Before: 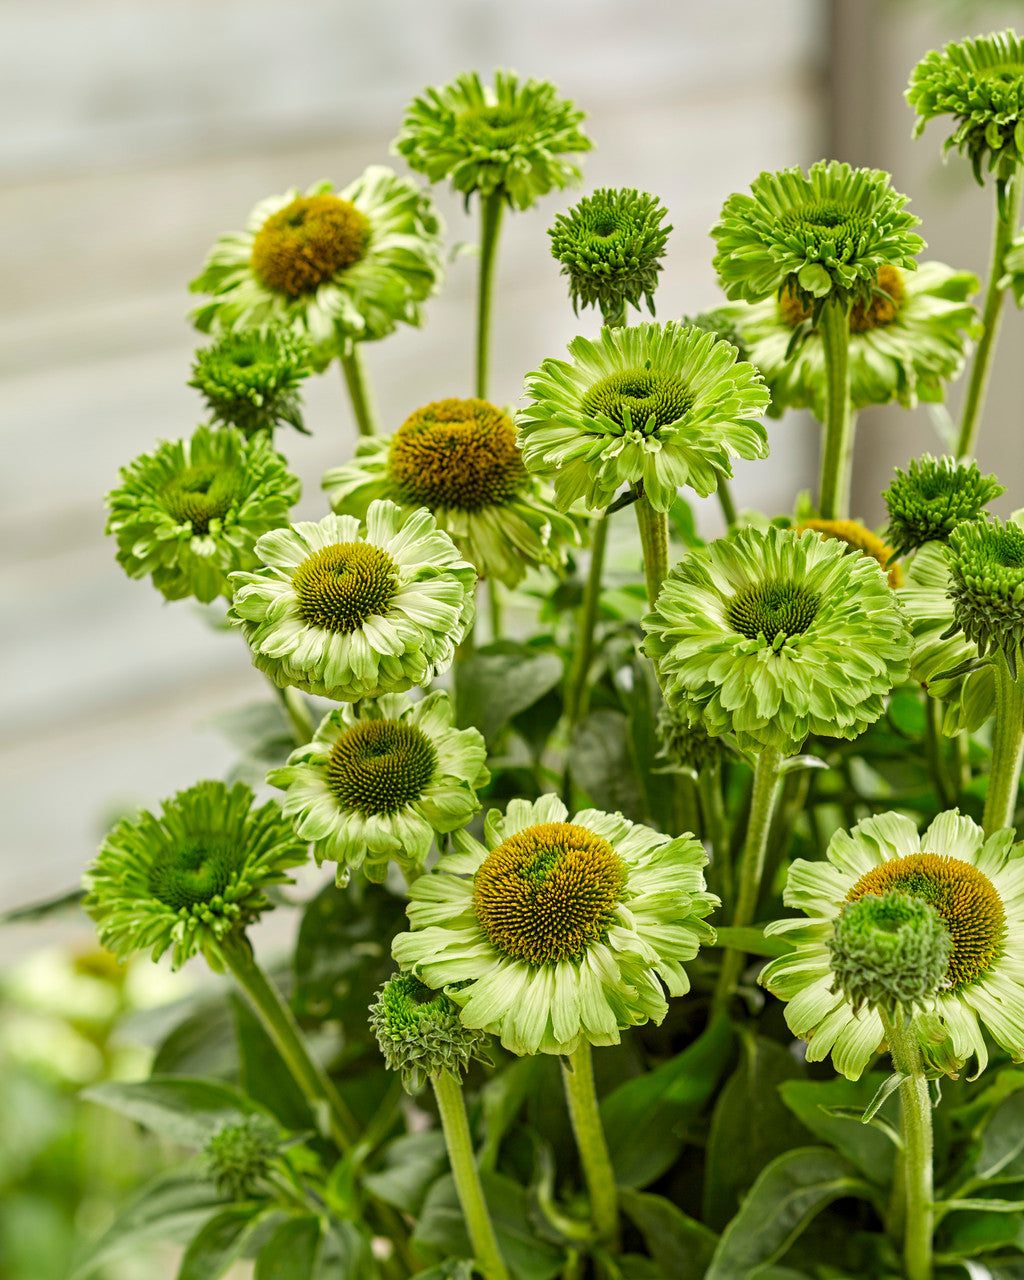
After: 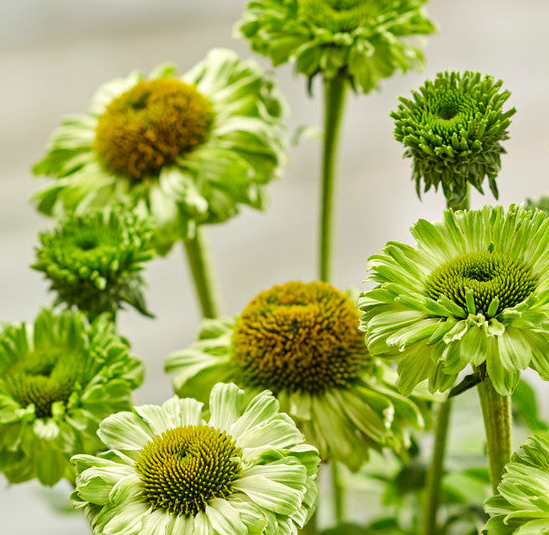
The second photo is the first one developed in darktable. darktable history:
crop: left 15.352%, top 9.167%, right 30.952%, bottom 49.013%
